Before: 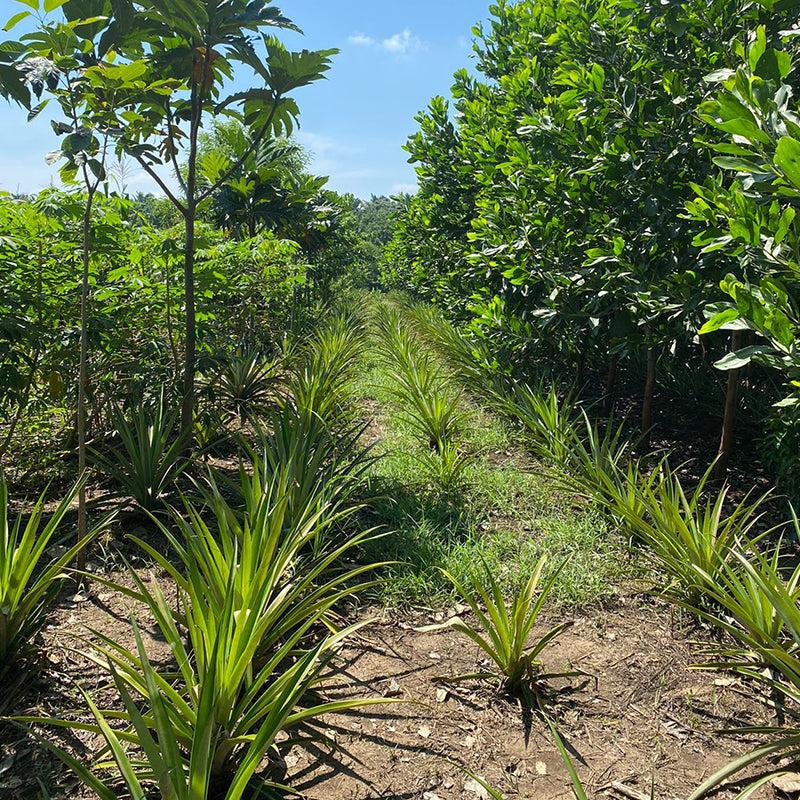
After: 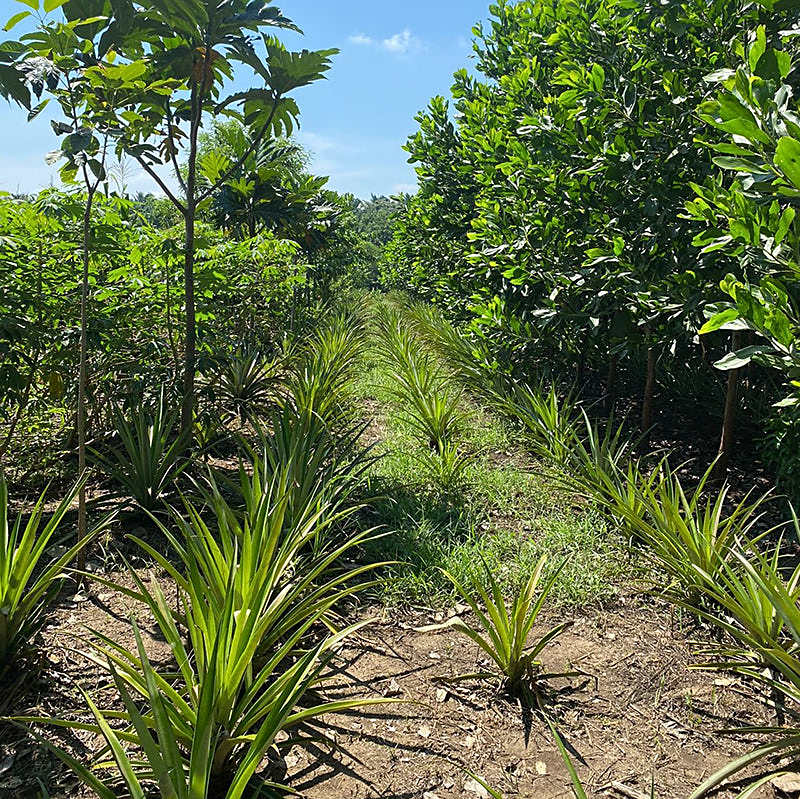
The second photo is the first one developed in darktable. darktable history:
sharpen: radius 1.842, amount 0.414, threshold 1.277
crop: bottom 0.059%
